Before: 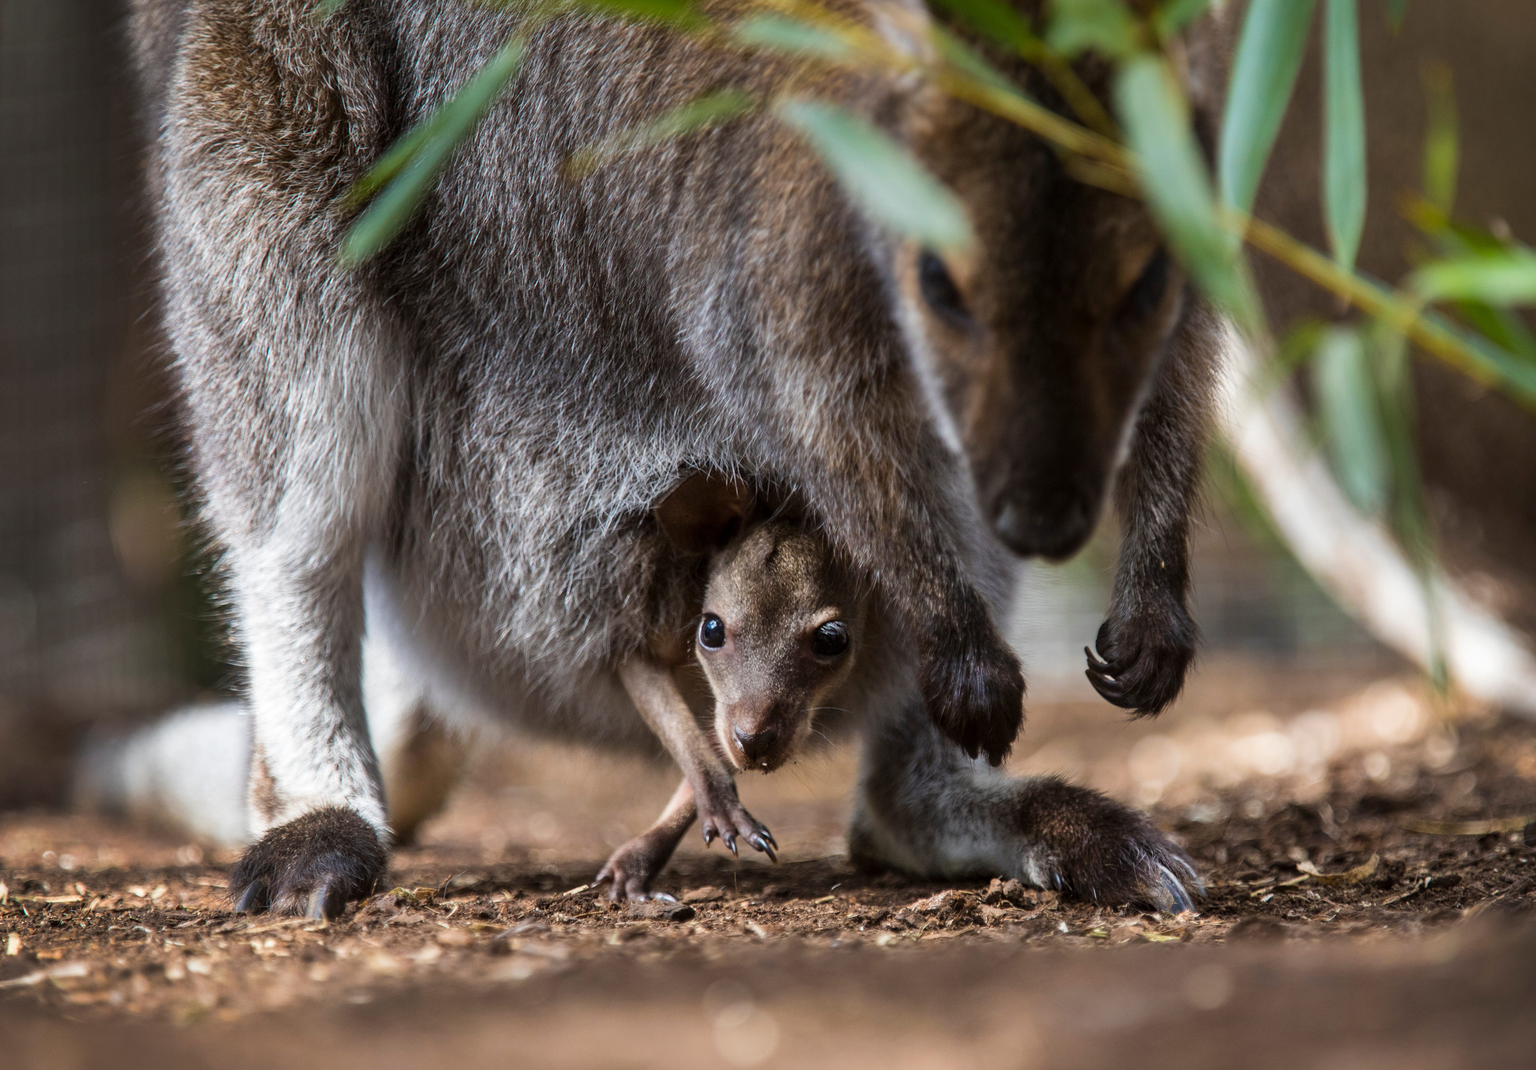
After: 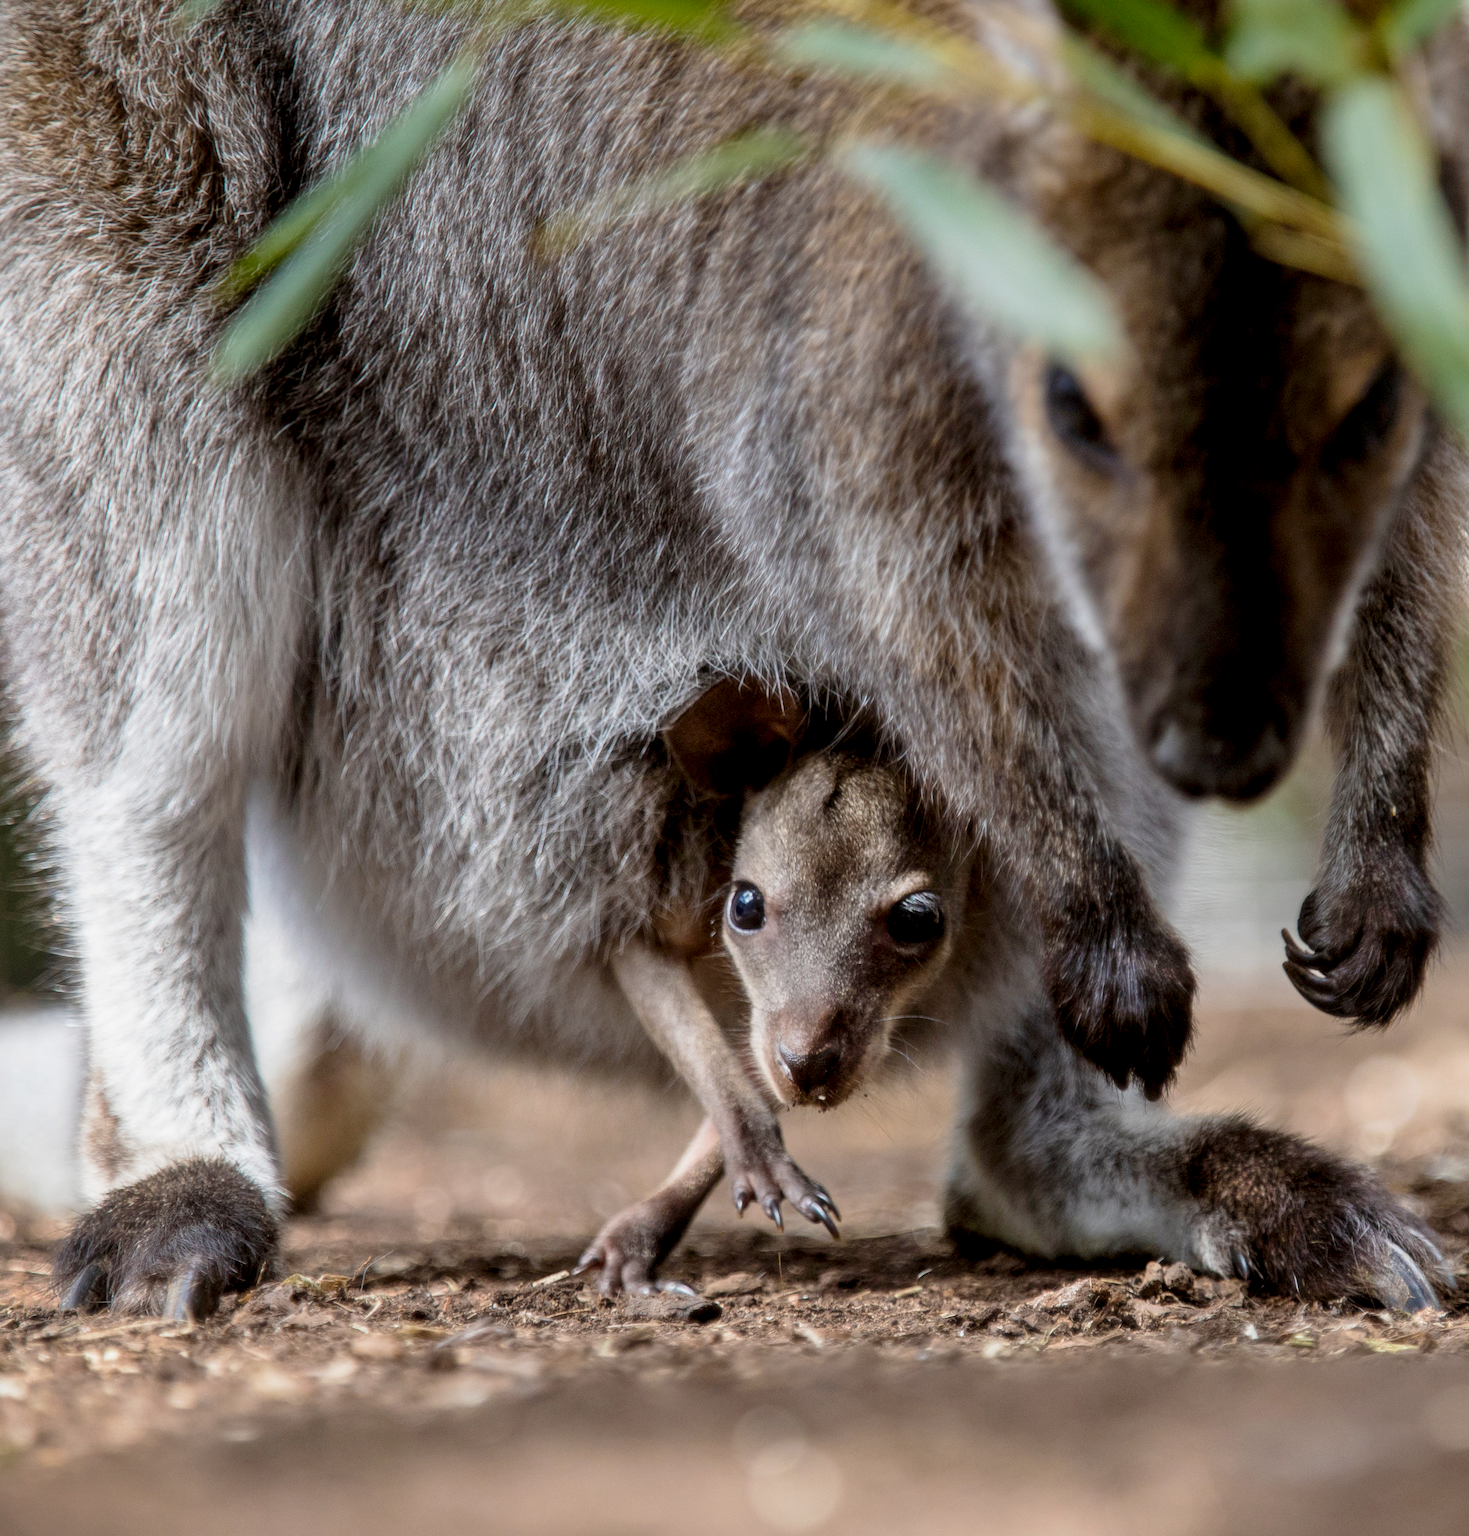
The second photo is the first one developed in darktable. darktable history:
tone curve: curves: ch0 [(0.047, 0) (0.292, 0.352) (0.657, 0.678) (1, 0.958)], preserve colors none
local contrast: highlights 103%, shadows 97%, detail 119%, midtone range 0.2
crop and rotate: left 12.541%, right 20.805%
haze removal: strength -0.111, compatibility mode true, adaptive false
